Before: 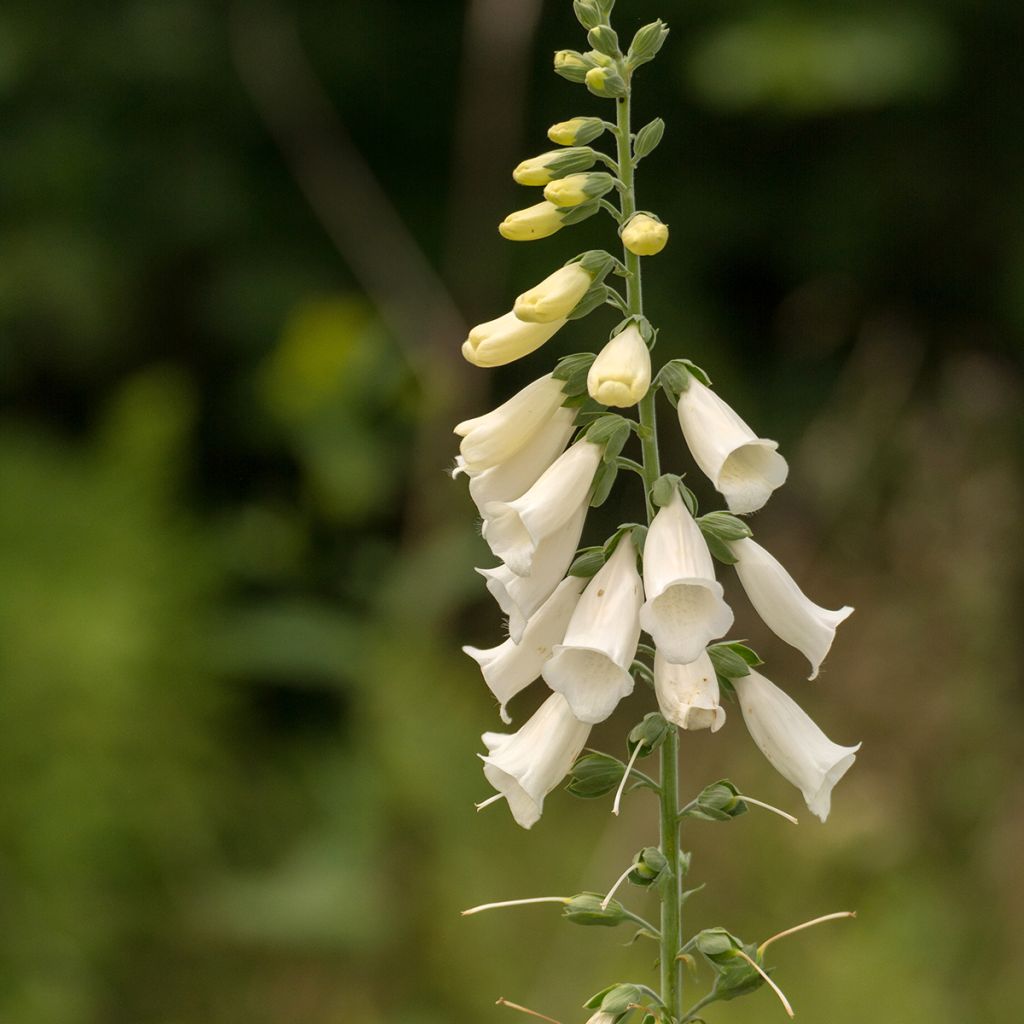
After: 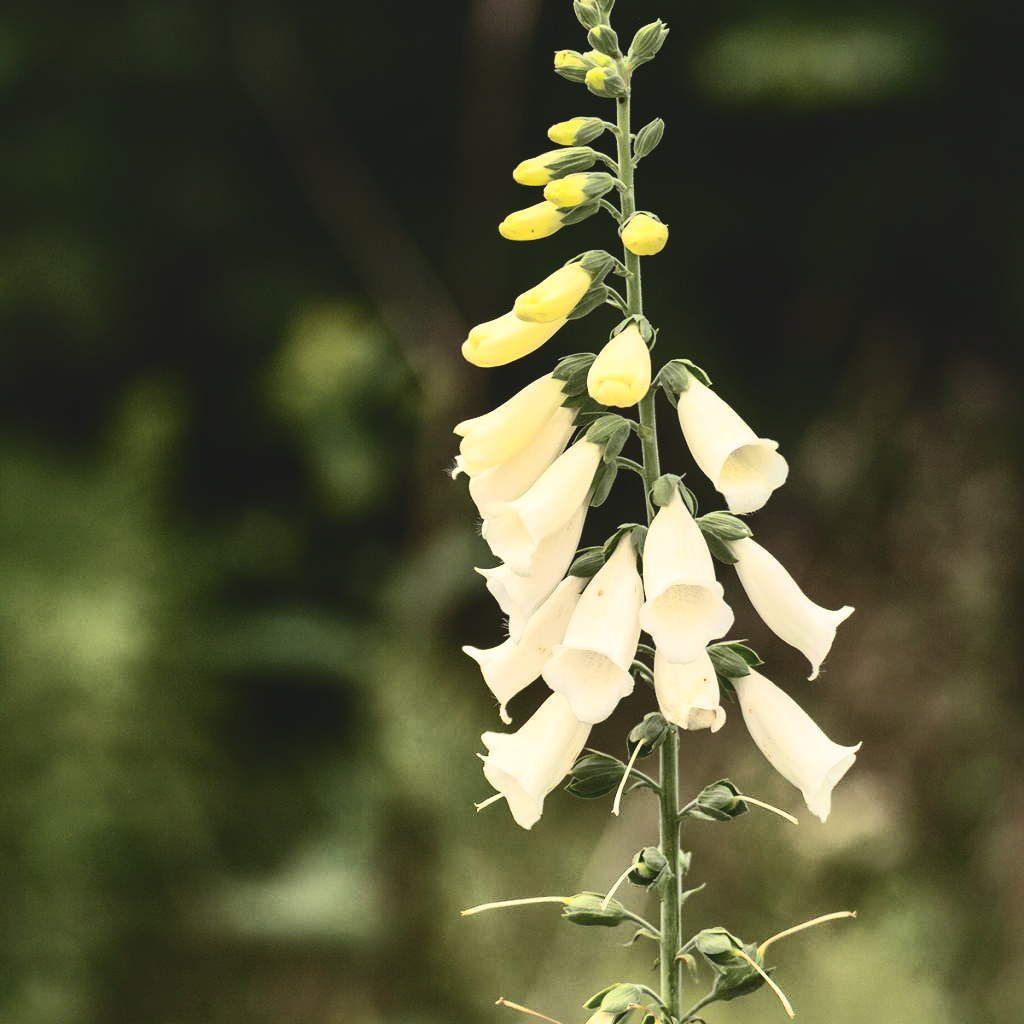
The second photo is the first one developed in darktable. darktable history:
contrast brightness saturation: contrast 0.931, brightness 0.197
shadows and highlights: shadows 39.96, highlights -59.66
exposure: black level correction -0.032, compensate exposure bias true, compensate highlight preservation false
